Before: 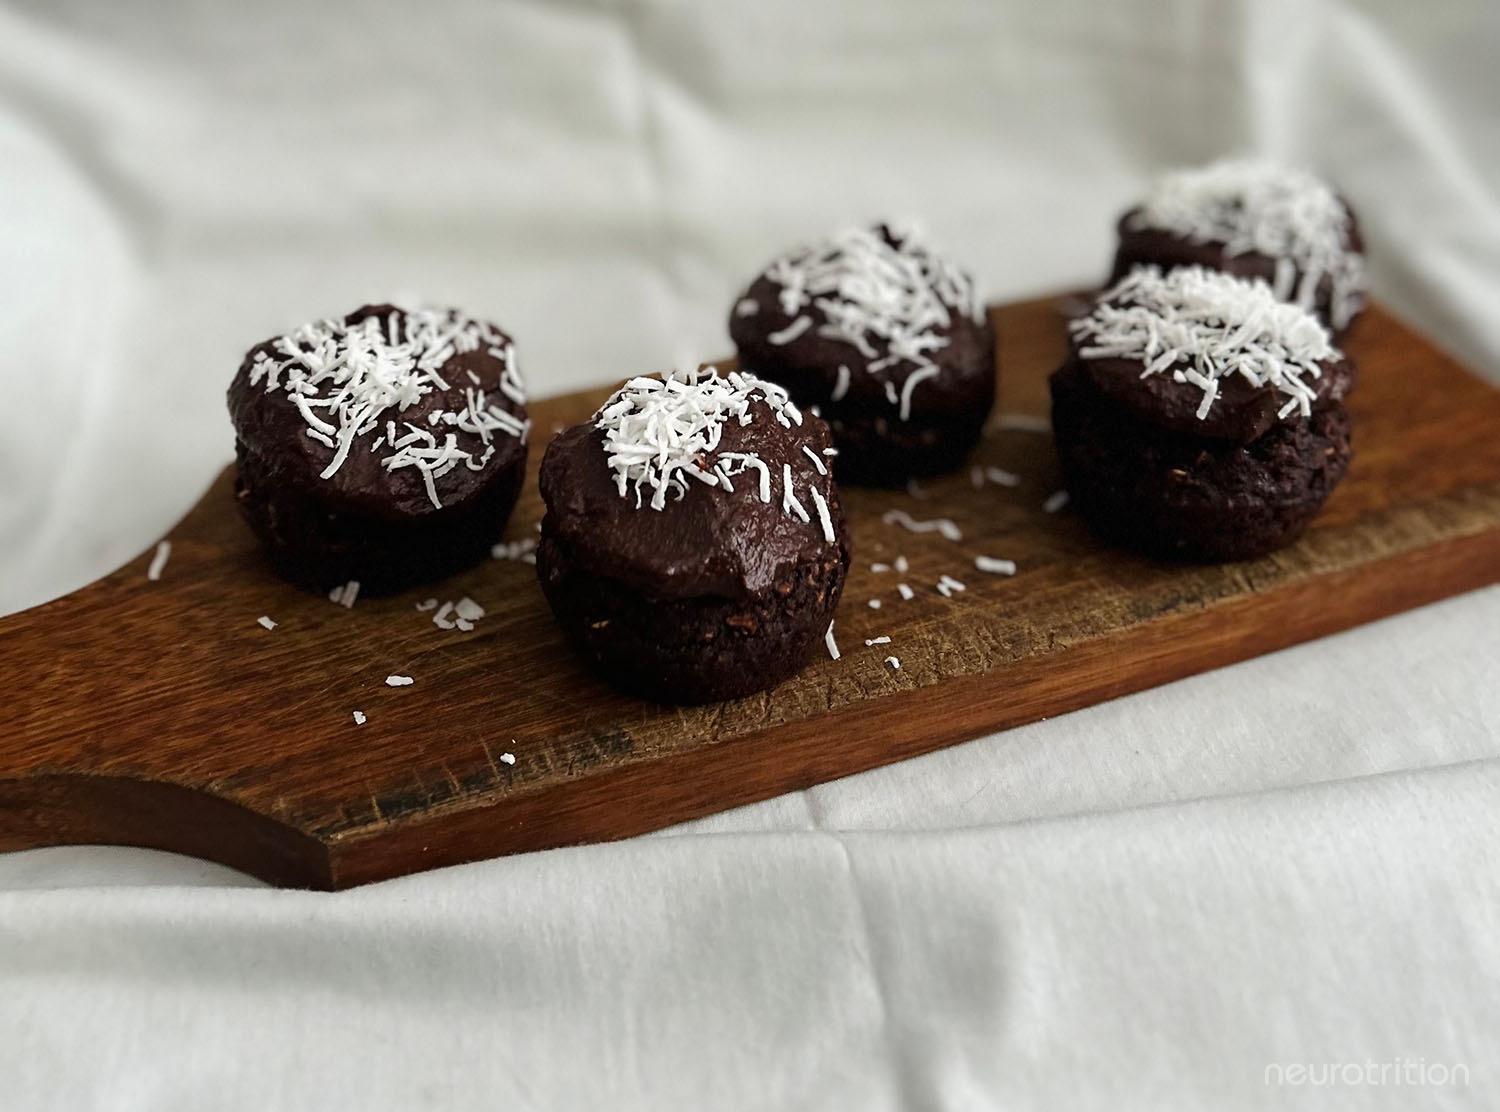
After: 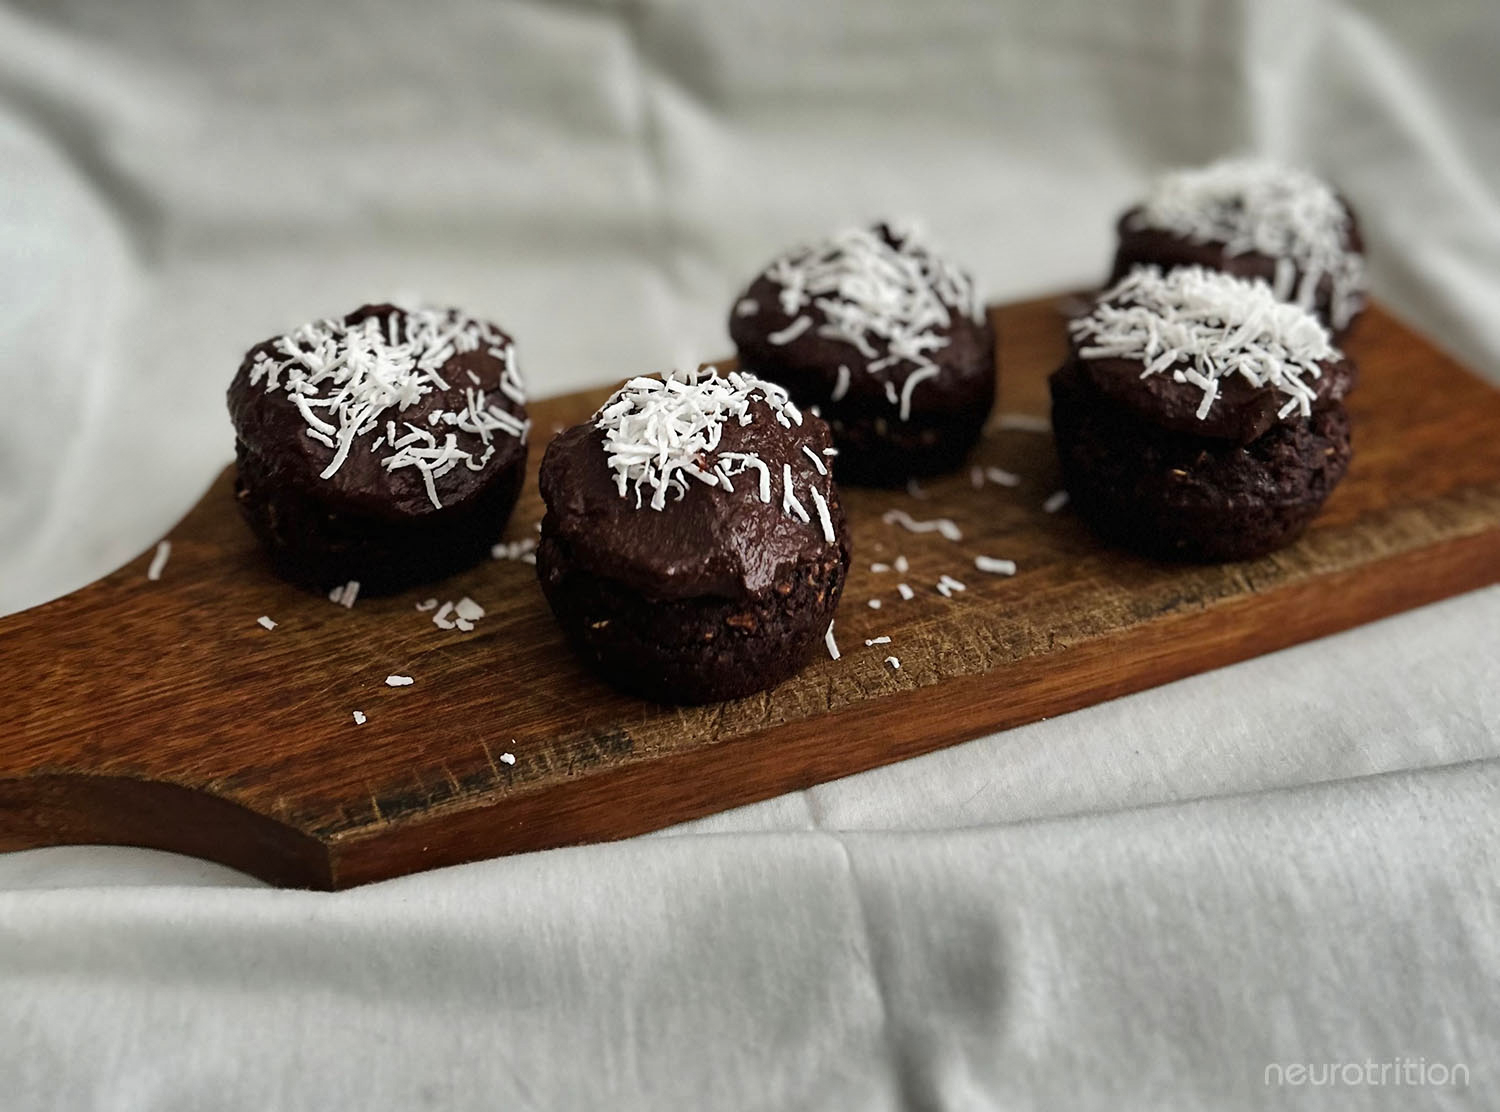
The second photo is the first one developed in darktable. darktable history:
shadows and highlights: radius 109.34, shadows 44.46, highlights -67.46, low approximation 0.01, soften with gaussian
